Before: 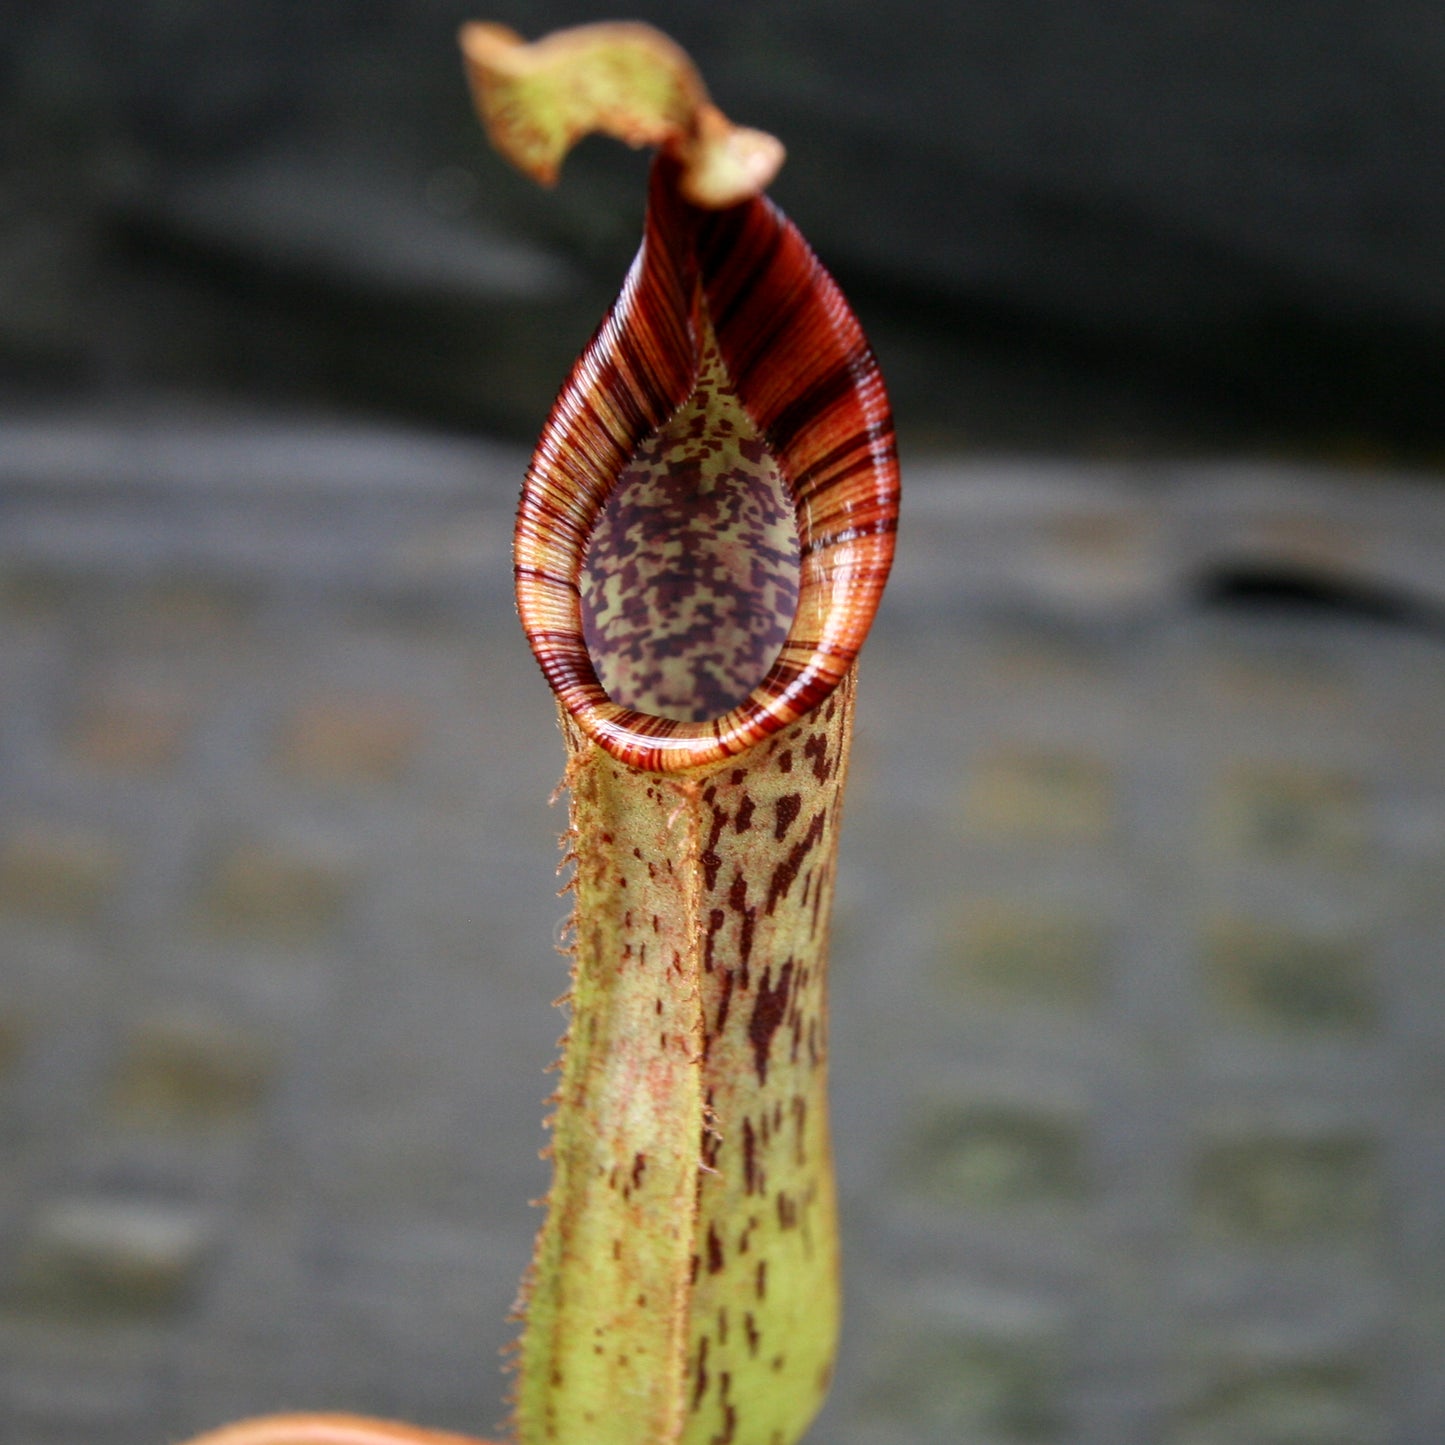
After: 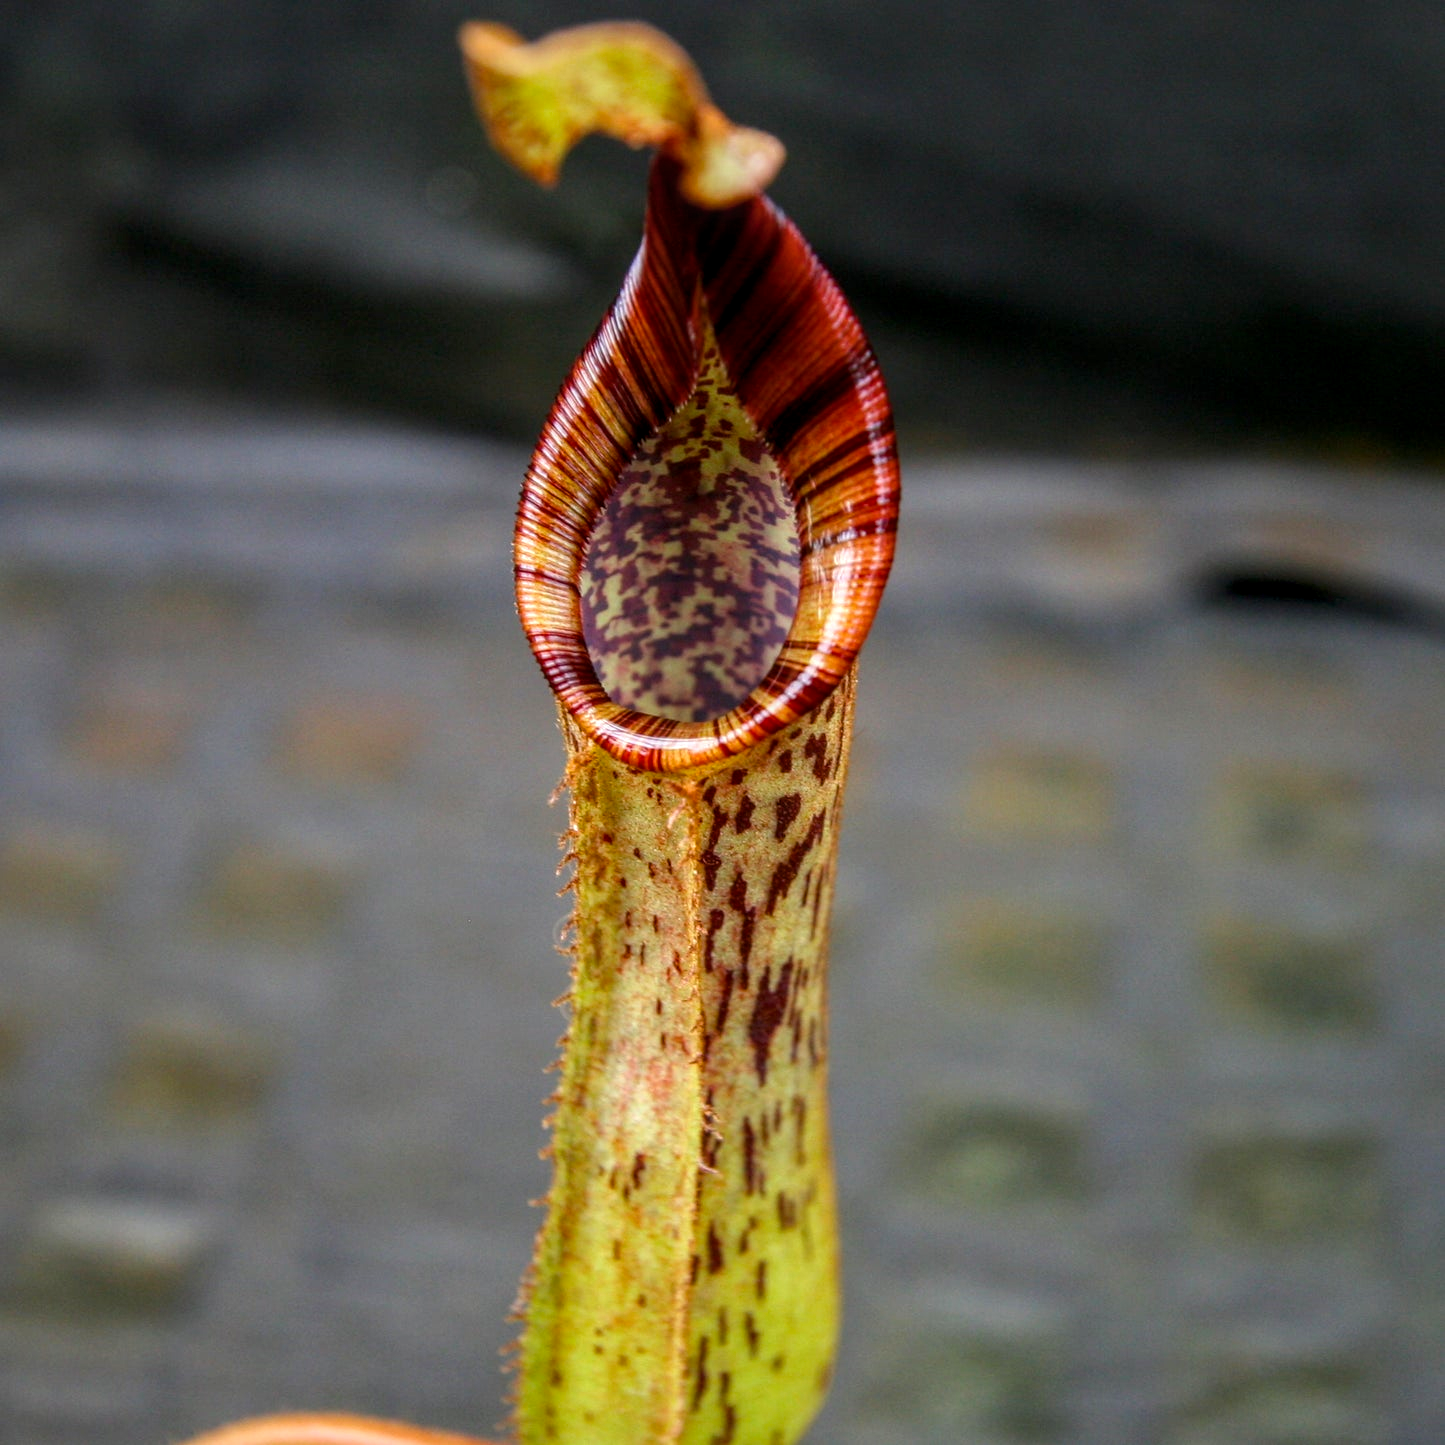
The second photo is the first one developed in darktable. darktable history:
local contrast: highlights 0%, shadows 0%, detail 133%
color balance rgb: perceptual saturation grading › global saturation 20%, global vibrance 20%
